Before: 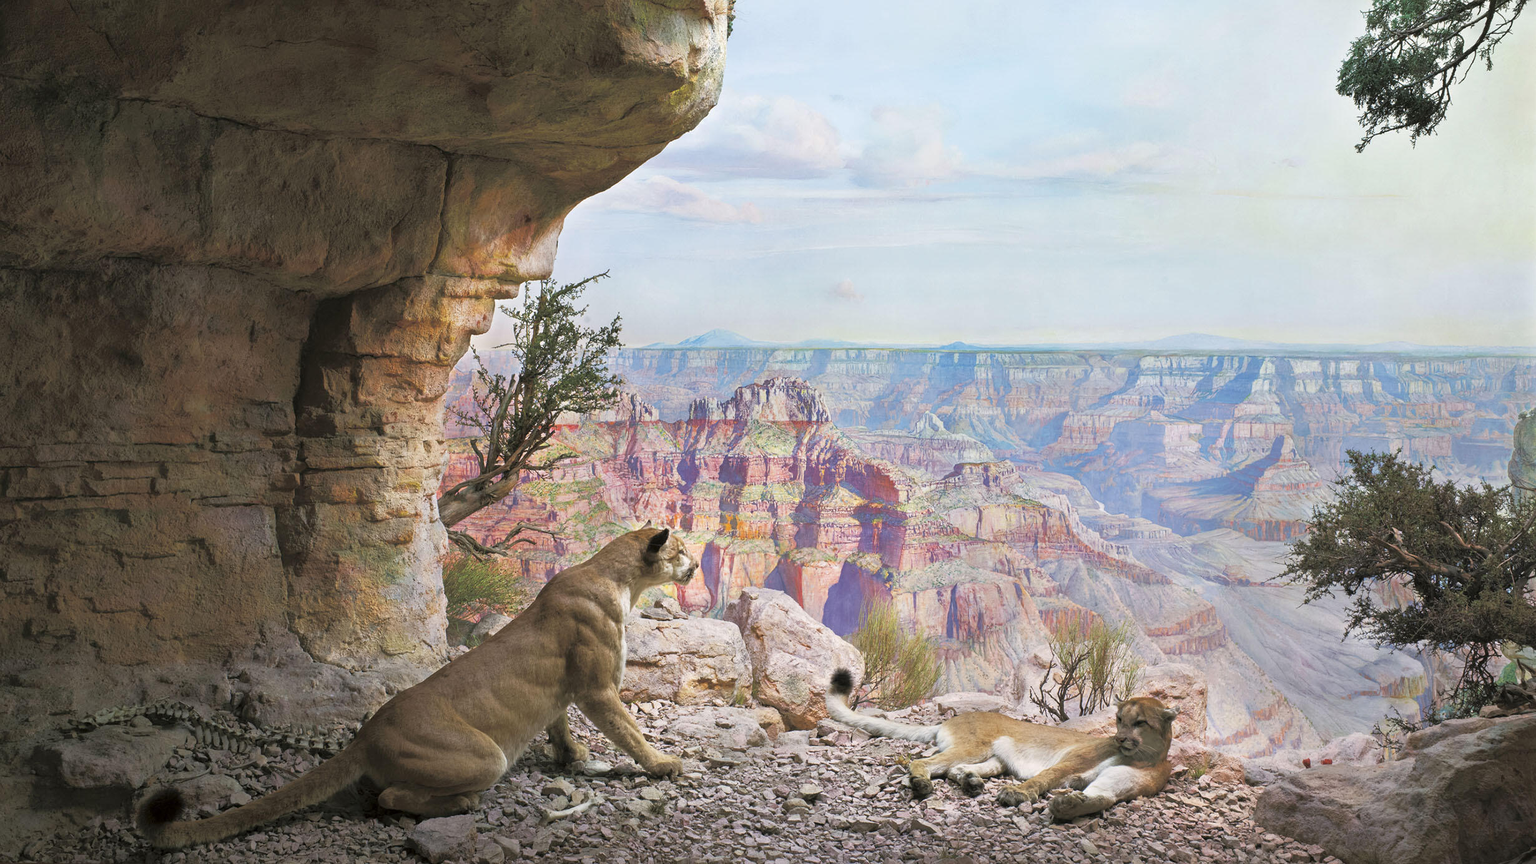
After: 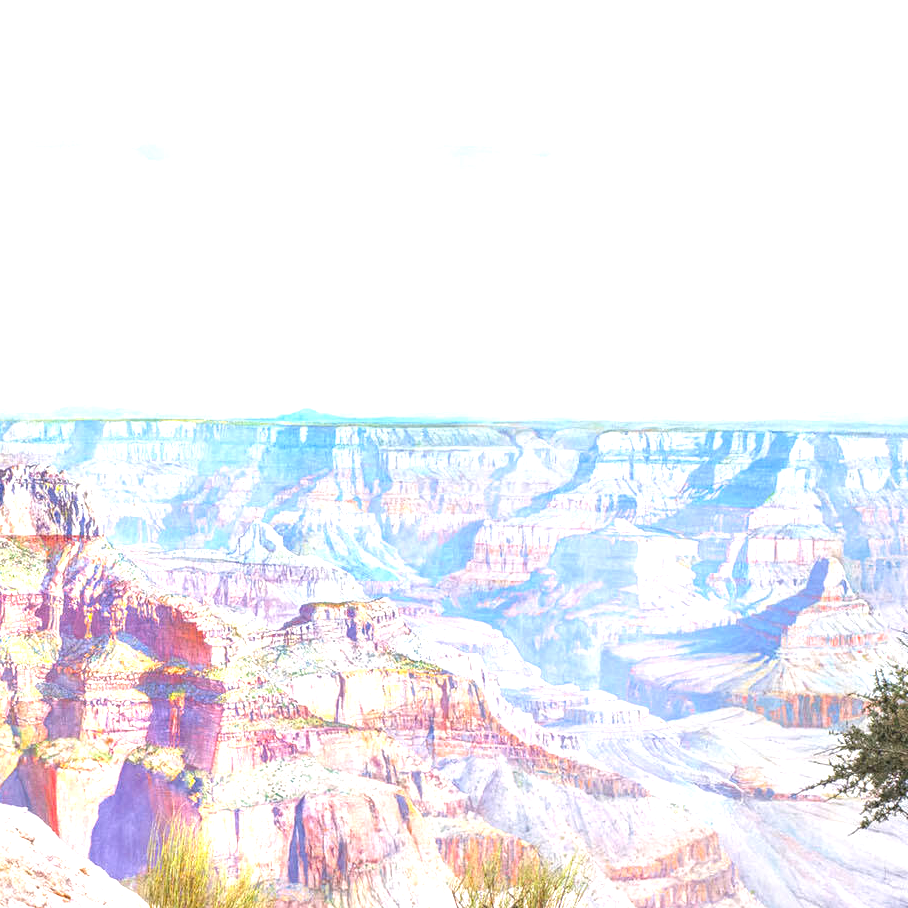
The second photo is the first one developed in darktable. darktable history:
crop and rotate: left 49.936%, top 10.094%, right 13.136%, bottom 24.256%
local contrast: detail 130%
color balance rgb: perceptual saturation grading › global saturation 20%, global vibrance 20%
exposure: black level correction 0, exposure 1.1 EV, compensate highlight preservation false
